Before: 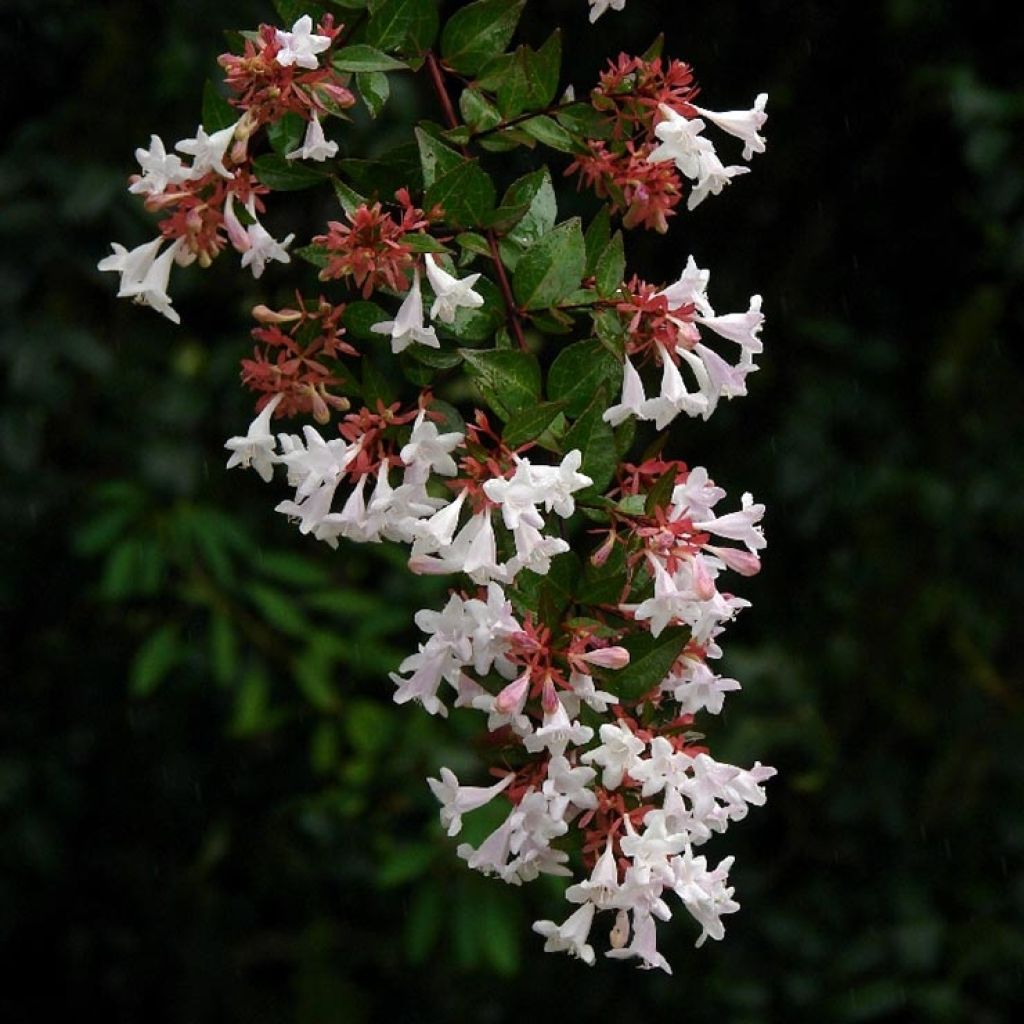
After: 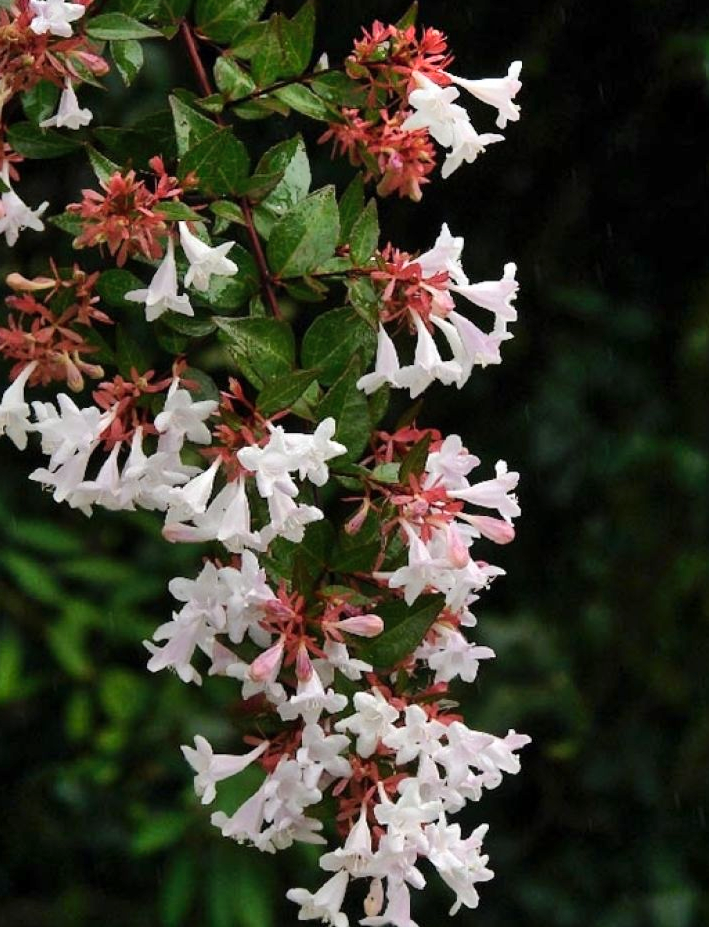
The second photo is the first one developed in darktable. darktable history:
shadows and highlights: soften with gaussian
crop and rotate: left 24.096%, top 3.15%, right 6.626%, bottom 6.26%
